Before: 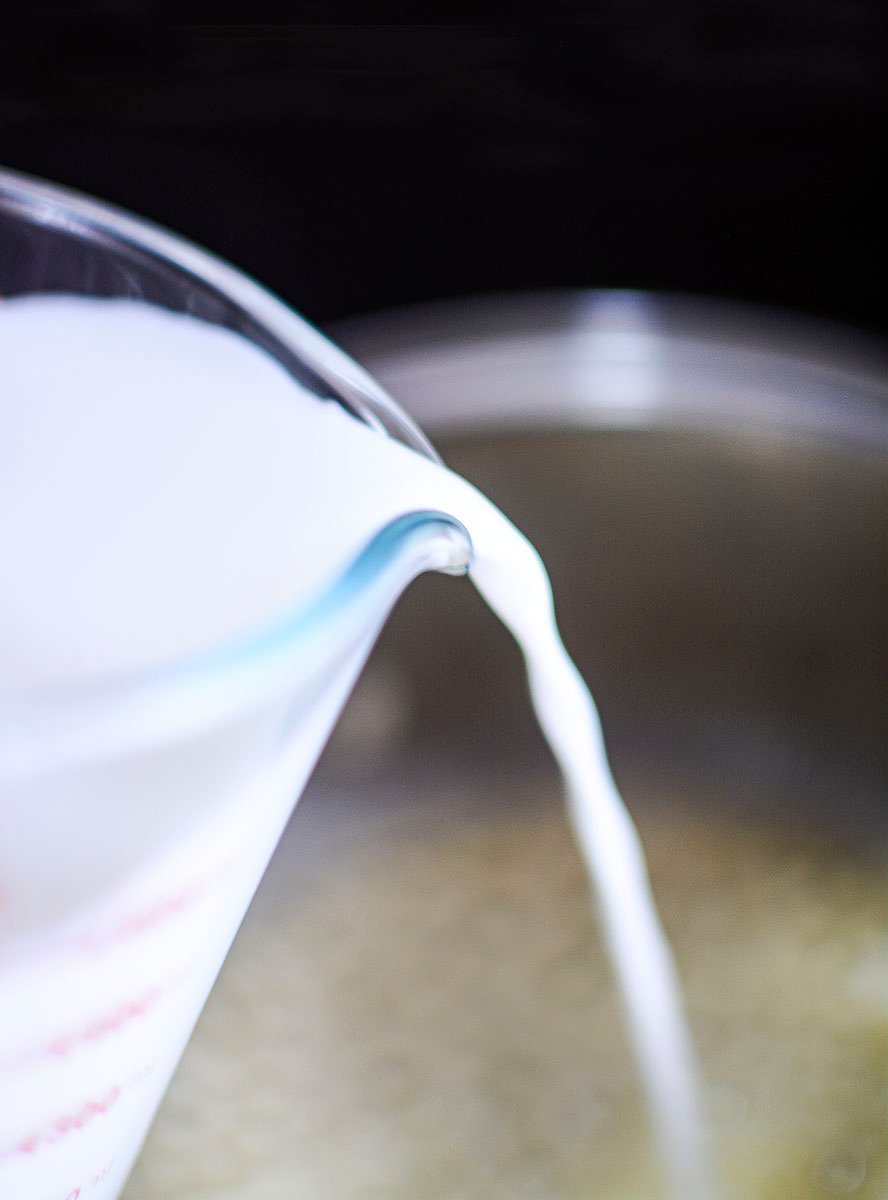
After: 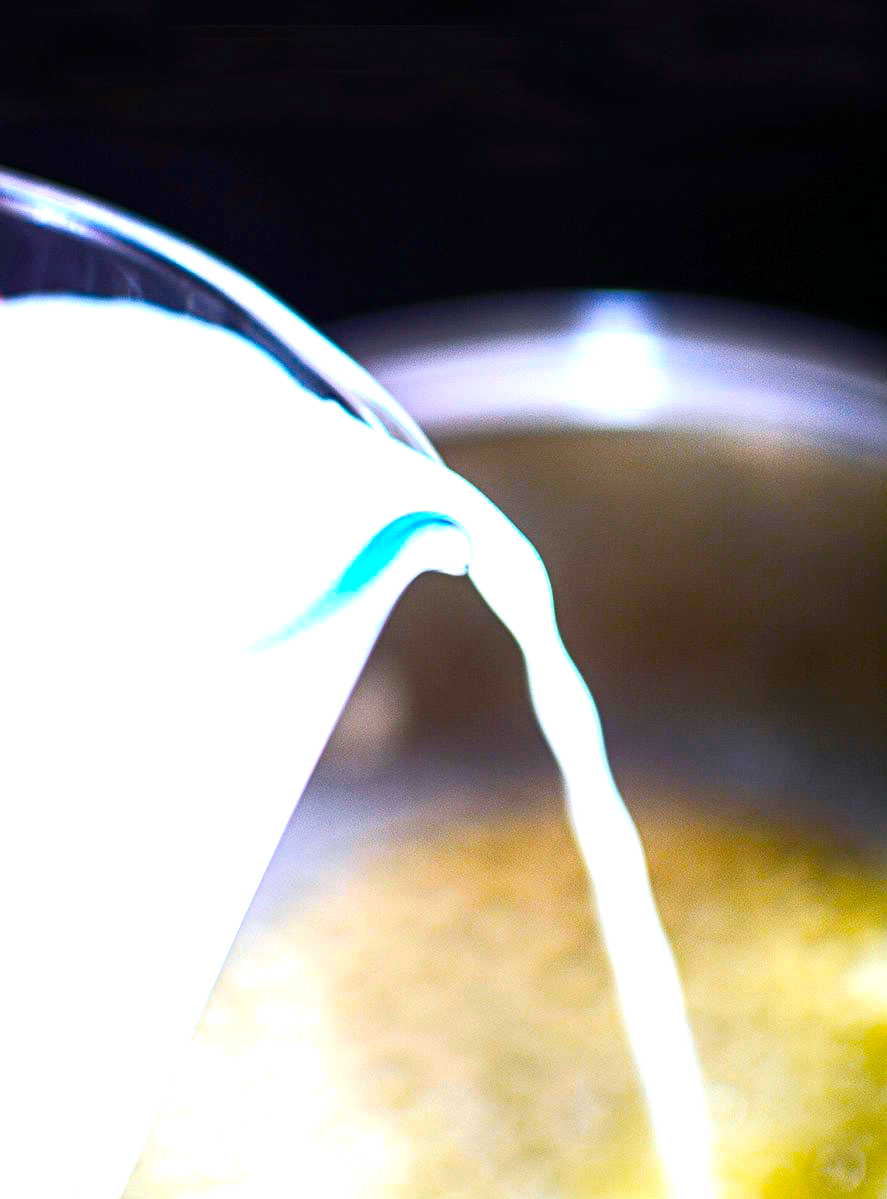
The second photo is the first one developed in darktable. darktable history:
color balance rgb: perceptual saturation grading › global saturation 66.037%, perceptual saturation grading › highlights 50.102%, perceptual saturation grading › shadows 29.947%, perceptual brilliance grading › global brilliance 12.439%, perceptual brilliance grading › highlights 14.781%, global vibrance 20%
tone curve: curves: ch0 [(0, 0) (0.227, 0.17) (0.766, 0.774) (1, 1)]; ch1 [(0, 0) (0.114, 0.127) (0.437, 0.452) (0.498, 0.495) (0.579, 0.576) (1, 1)]; ch2 [(0, 0) (0.233, 0.259) (0.493, 0.492) (0.568, 0.579) (1, 1)], color space Lab, independent channels, preserve colors none
crop: left 0.019%
color calibration: output R [1.063, -0.012, -0.003, 0], output G [0, 1.022, 0.021, 0], output B [-0.079, 0.047, 1, 0], illuminant as shot in camera, x 0.358, y 0.373, temperature 4628.91 K
exposure: exposure 0.21 EV, compensate highlight preservation false
